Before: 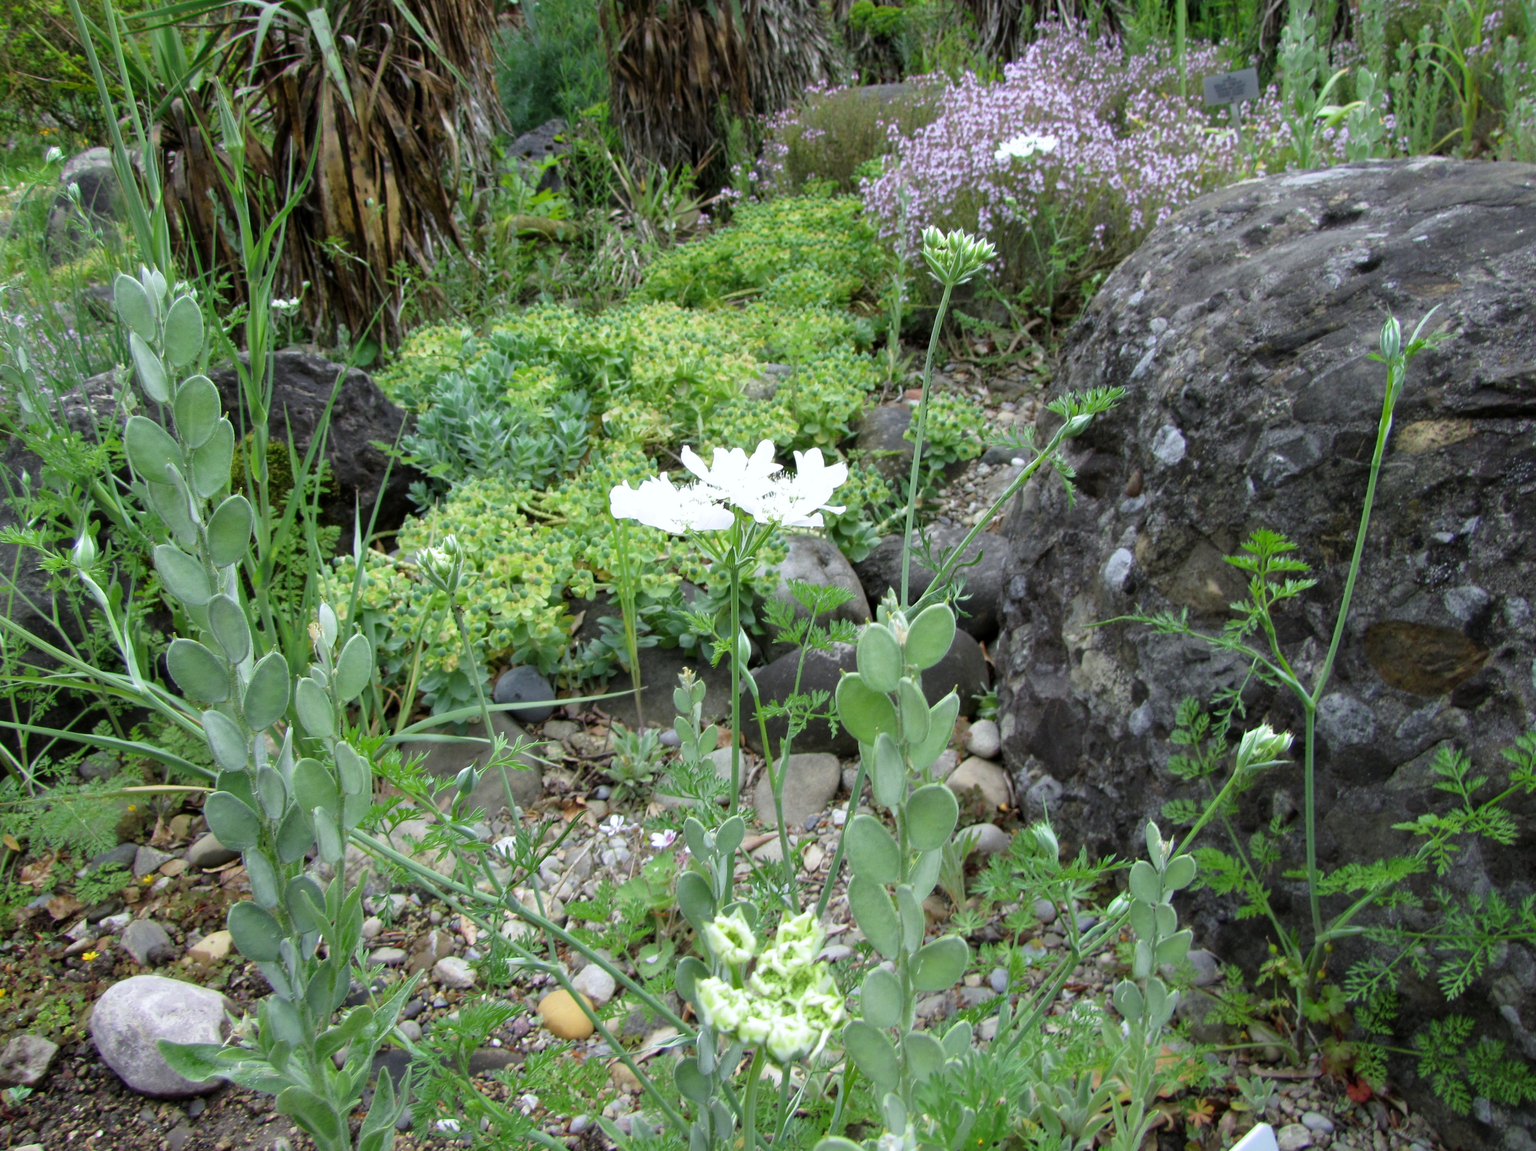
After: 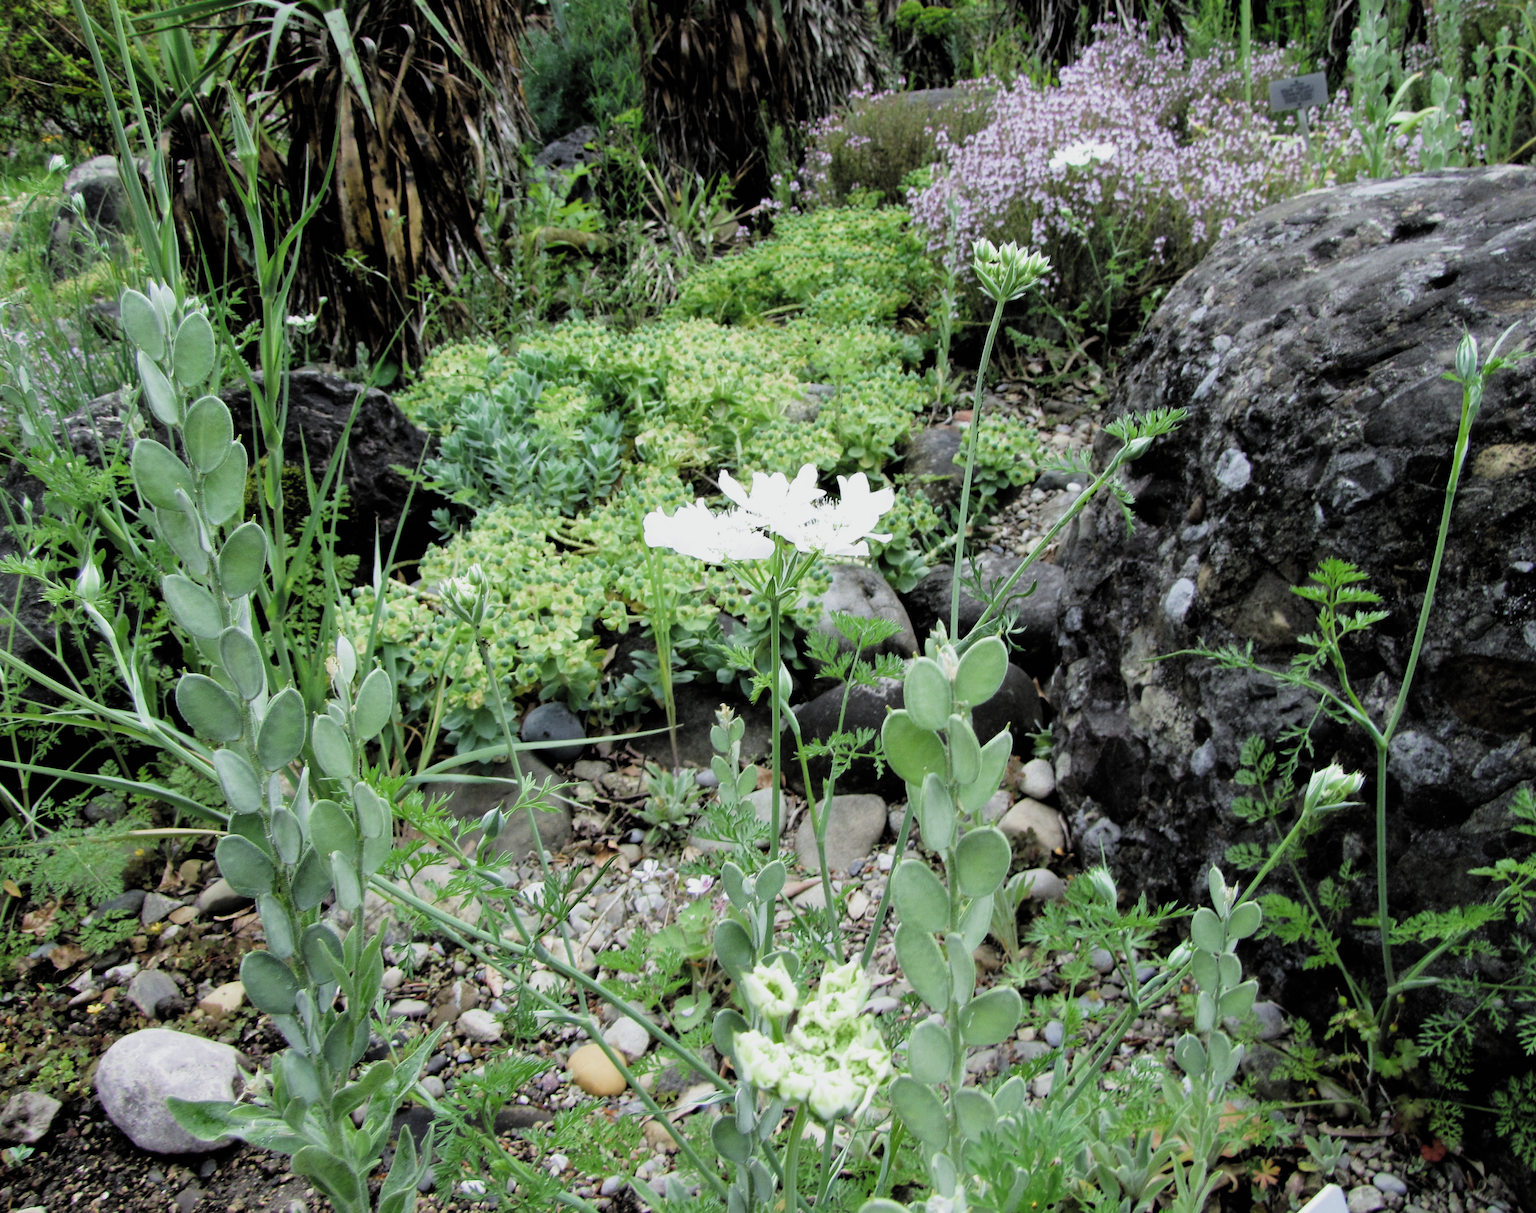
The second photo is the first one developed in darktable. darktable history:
crop and rotate: left 0%, right 5.16%
filmic rgb: black relative exposure -5.05 EV, white relative exposure 3.99 EV, threshold 3.03 EV, hardness 2.89, contrast 1.402, highlights saturation mix -19.05%, add noise in highlights 0.001, color science v3 (2019), use custom middle-gray values true, contrast in highlights soft, enable highlight reconstruction true
